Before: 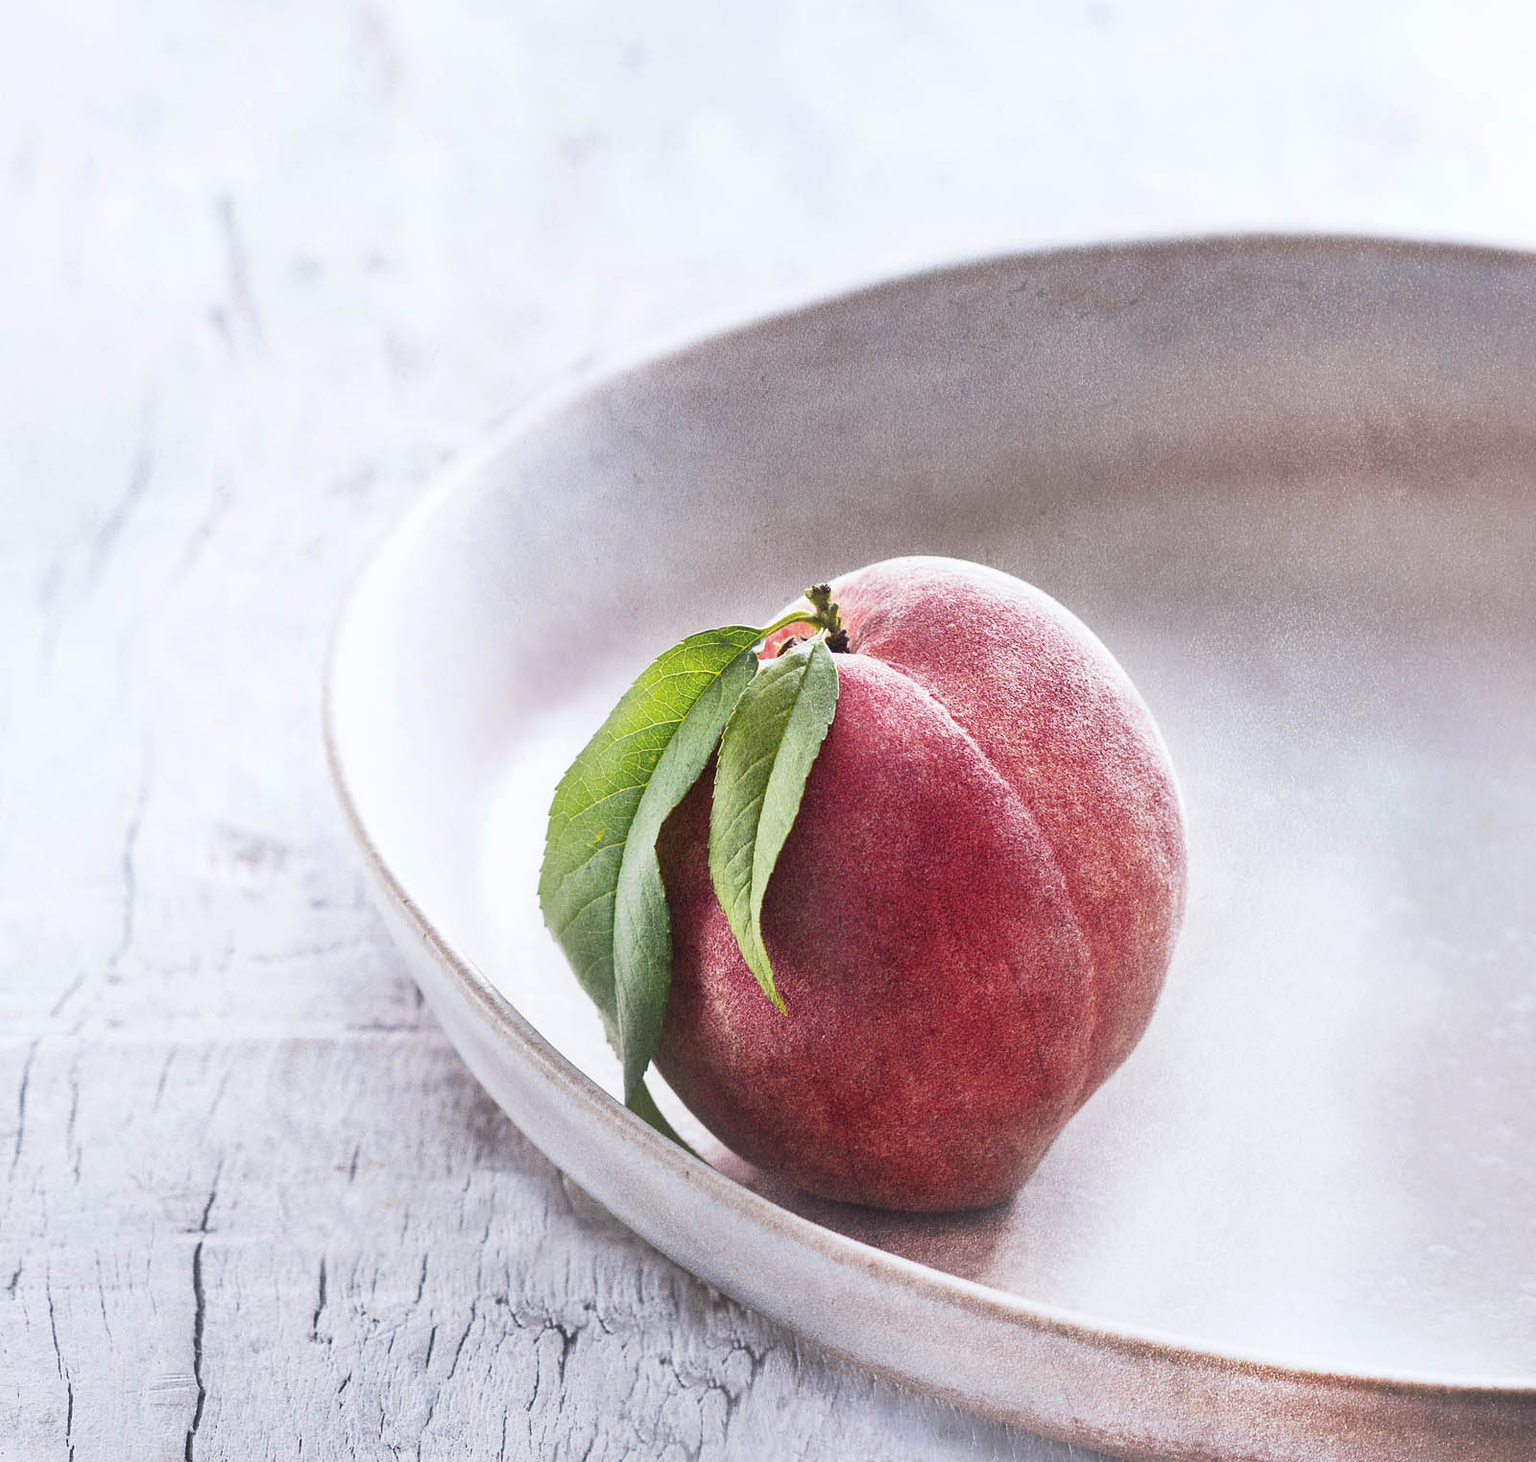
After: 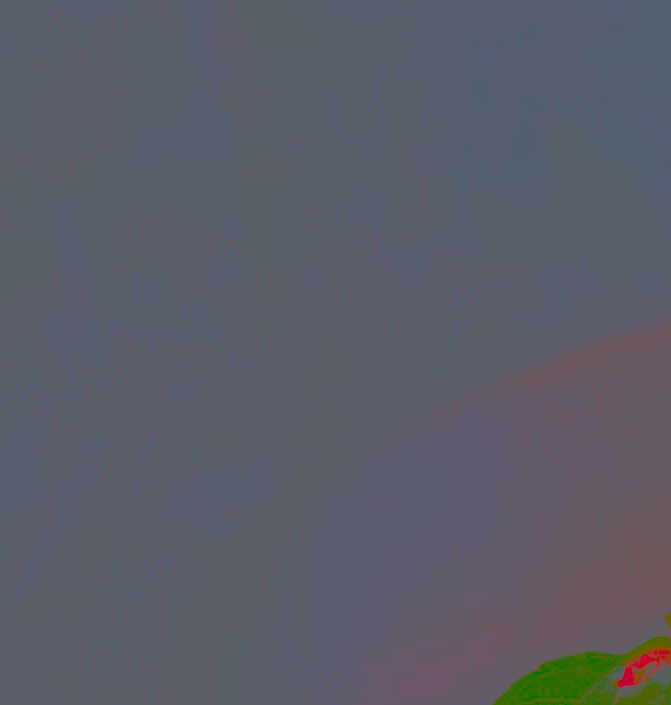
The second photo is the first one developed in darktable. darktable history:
contrast brightness saturation: contrast -0.99, brightness -0.17, saturation 0.75
crop and rotate: left 10.817%, top 0.062%, right 47.194%, bottom 53.626%
